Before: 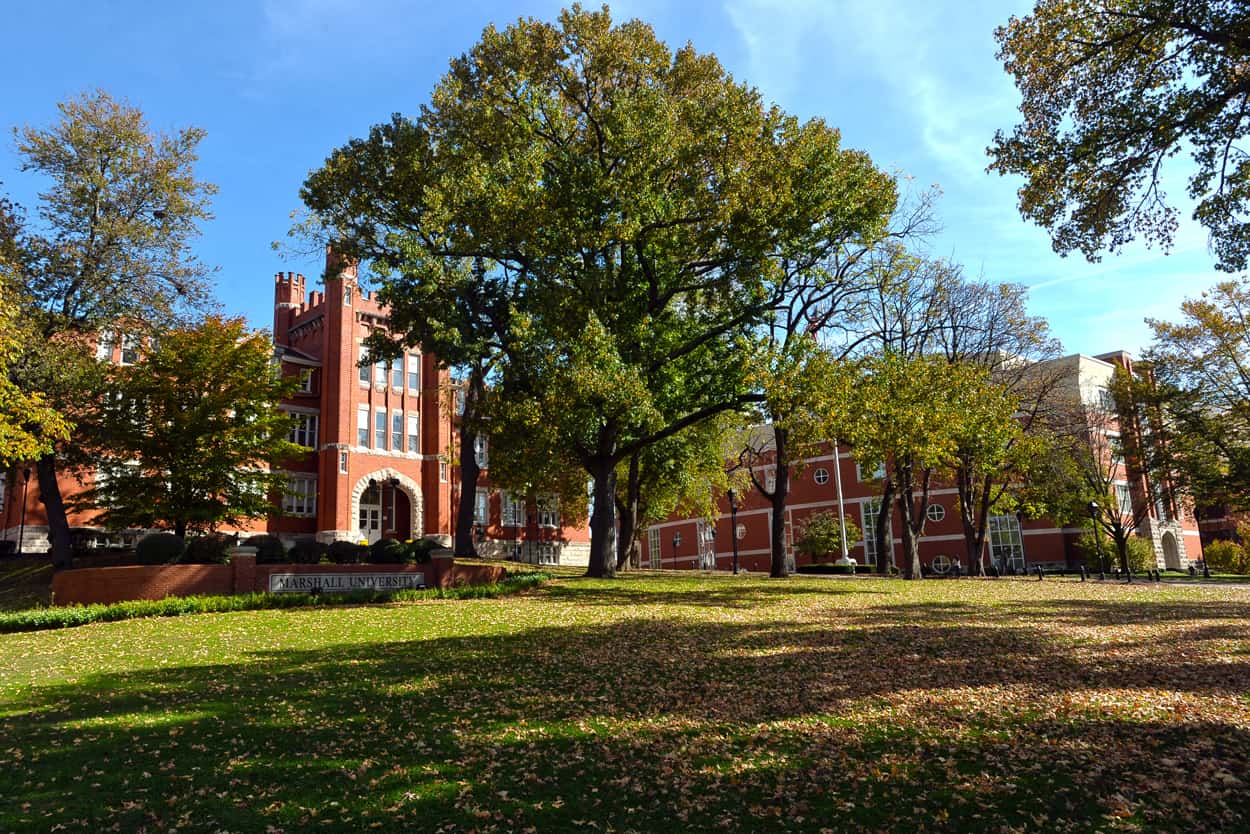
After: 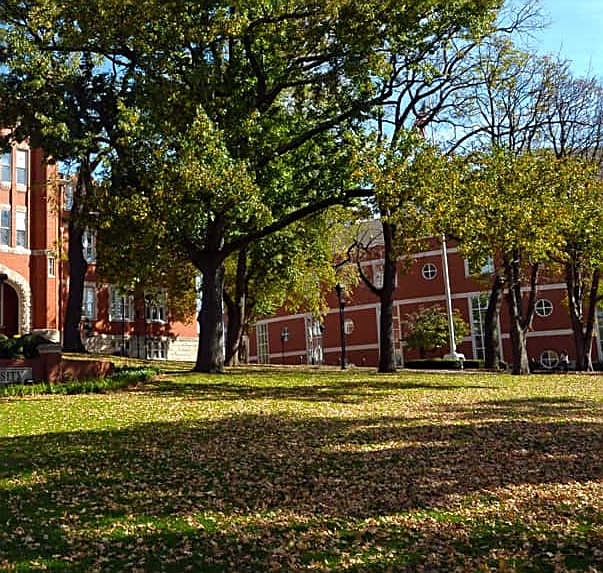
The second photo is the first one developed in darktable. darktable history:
crop: left 31.379%, top 24.658%, right 20.326%, bottom 6.628%
sharpen: on, module defaults
